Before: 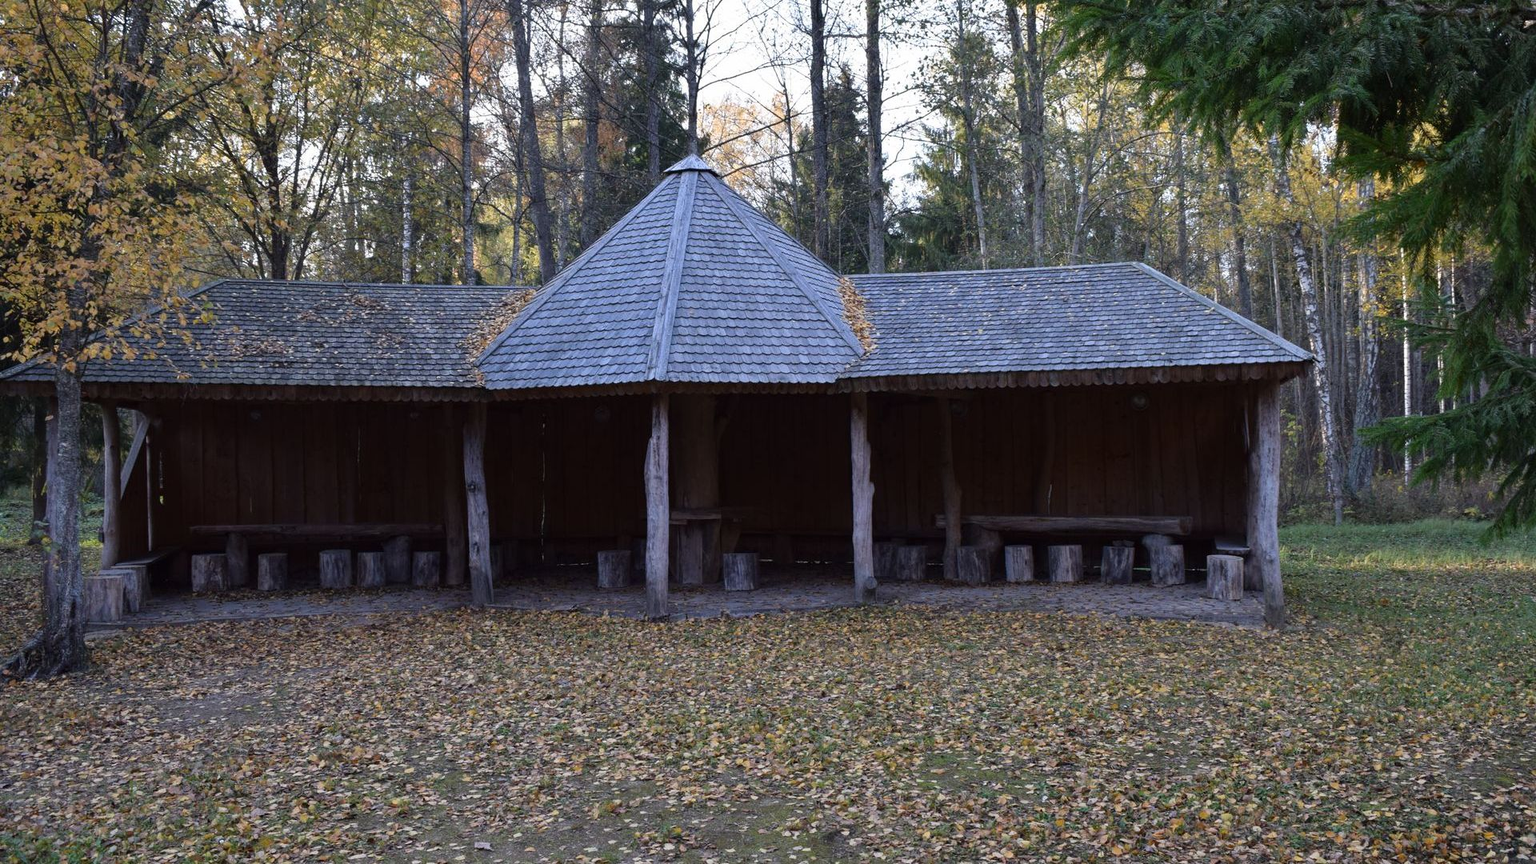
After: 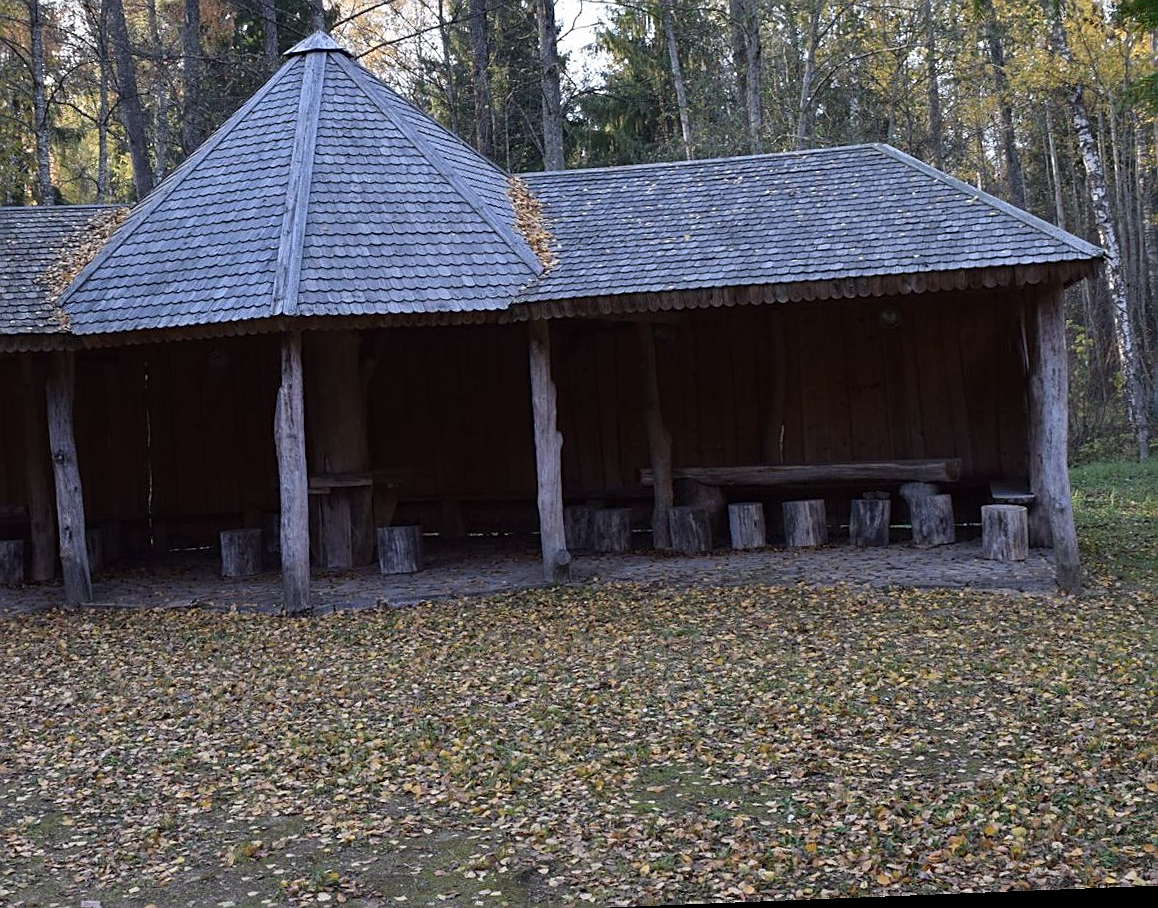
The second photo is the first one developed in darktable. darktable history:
sharpen: on, module defaults
crop and rotate: left 28.256%, top 17.734%, right 12.656%, bottom 3.573%
contrast brightness saturation: saturation -0.05
rotate and perspective: rotation -2.29°, automatic cropping off
